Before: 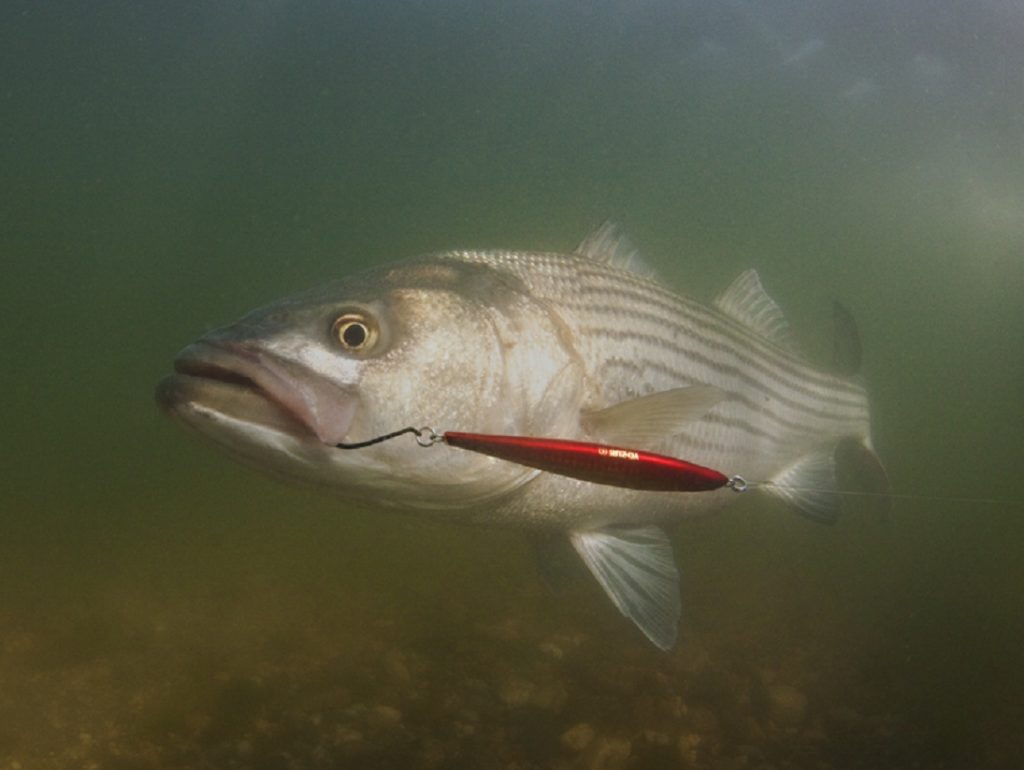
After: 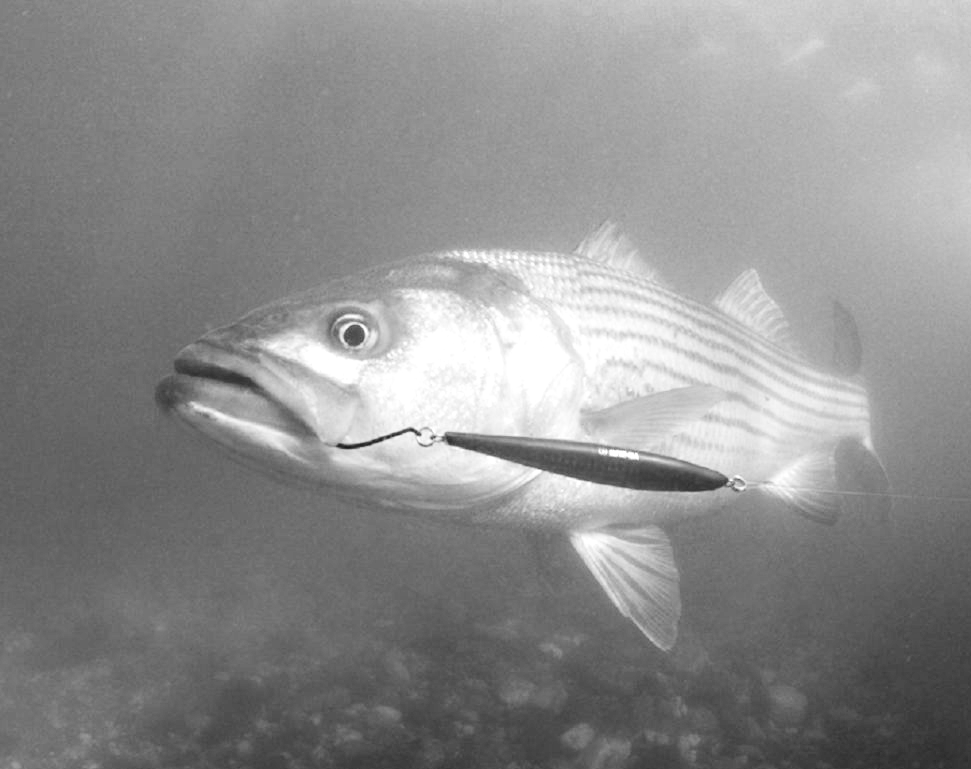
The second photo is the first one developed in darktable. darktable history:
shadows and highlights: shadows 37.74, highlights -27.42, soften with gaussian
exposure: black level correction 0, exposure 1.2 EV, compensate highlight preservation false
color zones: curves: ch0 [(0, 0.613) (0.01, 0.613) (0.245, 0.448) (0.498, 0.529) (0.642, 0.665) (0.879, 0.777) (0.99, 0.613)]; ch1 [(0, 0) (0.143, 0) (0.286, 0) (0.429, 0) (0.571, 0) (0.714, 0) (0.857, 0)]
base curve: curves: ch0 [(0, 0) (0.036, 0.025) (0.121, 0.166) (0.206, 0.329) (0.605, 0.79) (1, 1)], preserve colors none
crop and rotate: left 0%, right 5.132%
